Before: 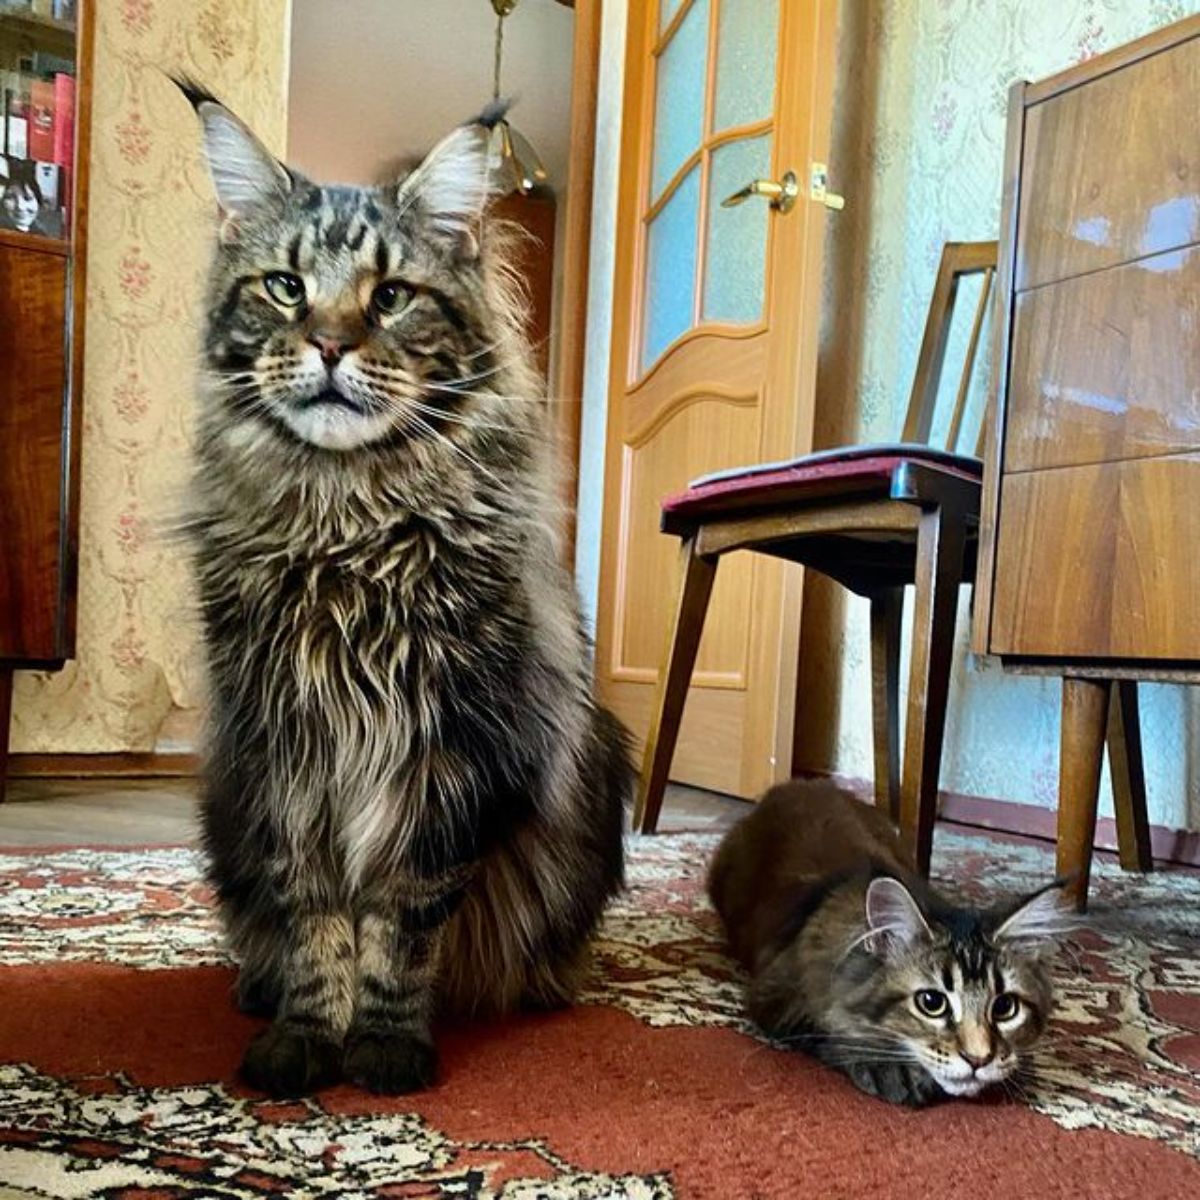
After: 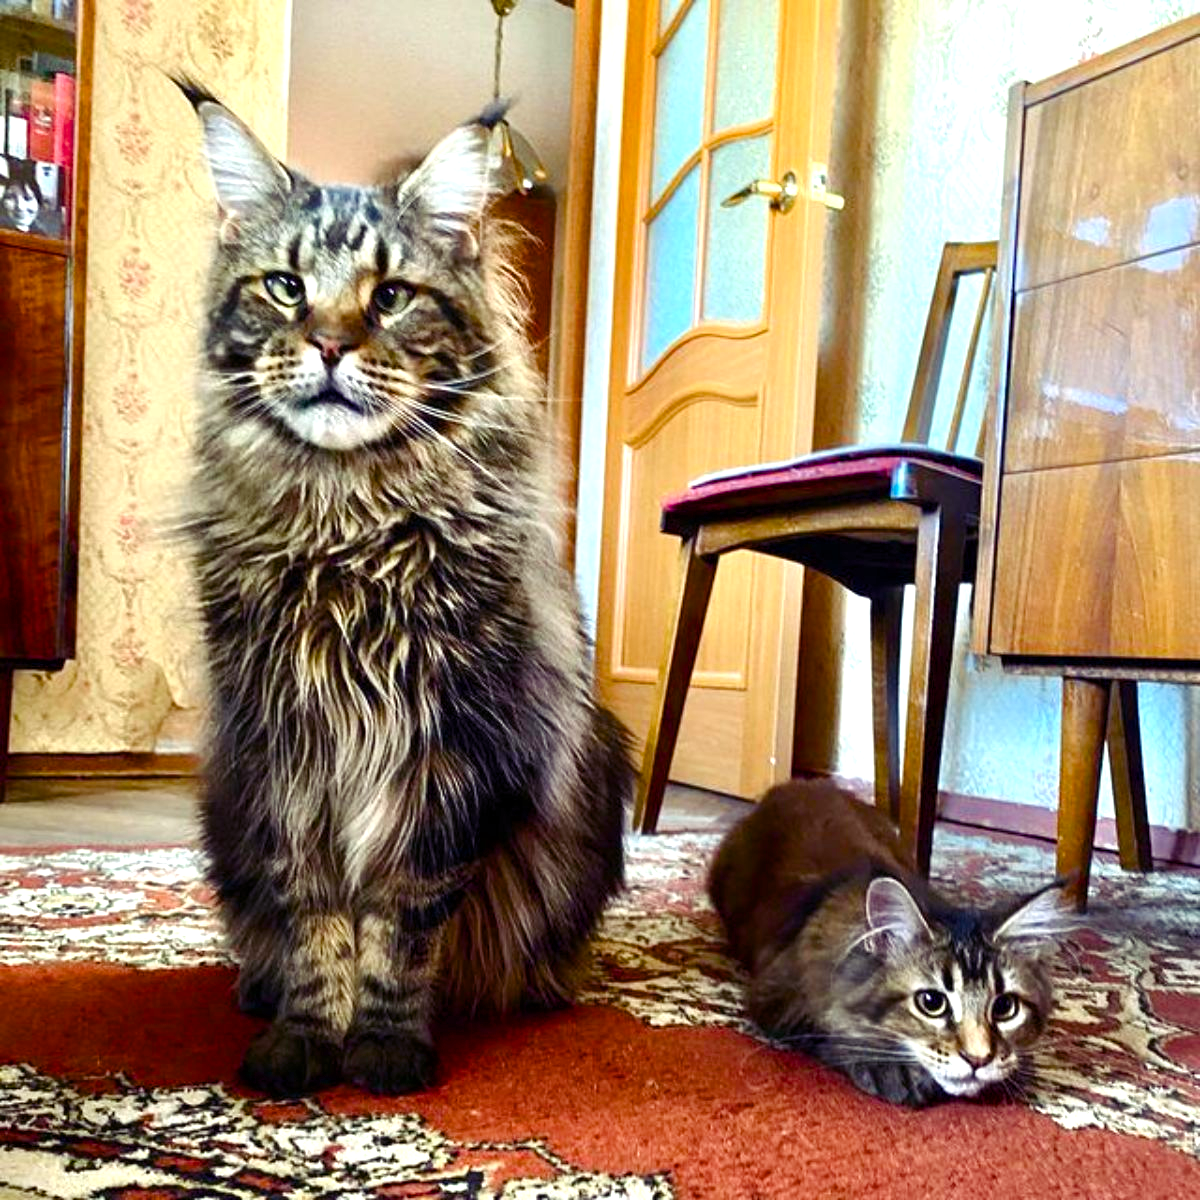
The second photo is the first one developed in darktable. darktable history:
exposure: exposure 0.56 EV, compensate highlight preservation false
color balance rgb: shadows lift › luminance -21.277%, shadows lift › chroma 8.832%, shadows lift › hue 286.02°, perceptual saturation grading › global saturation 20%, perceptual saturation grading › highlights -25.29%, perceptual saturation grading › shadows 49.794%, perceptual brilliance grading › global brilliance 2.707%, global vibrance 14.661%
